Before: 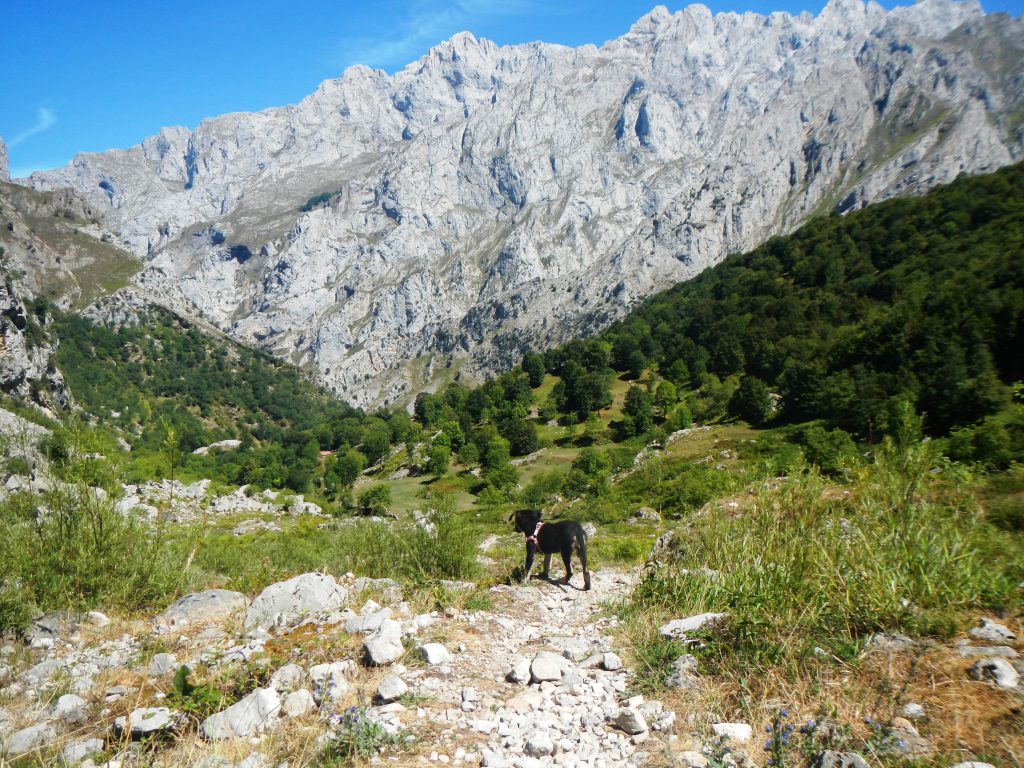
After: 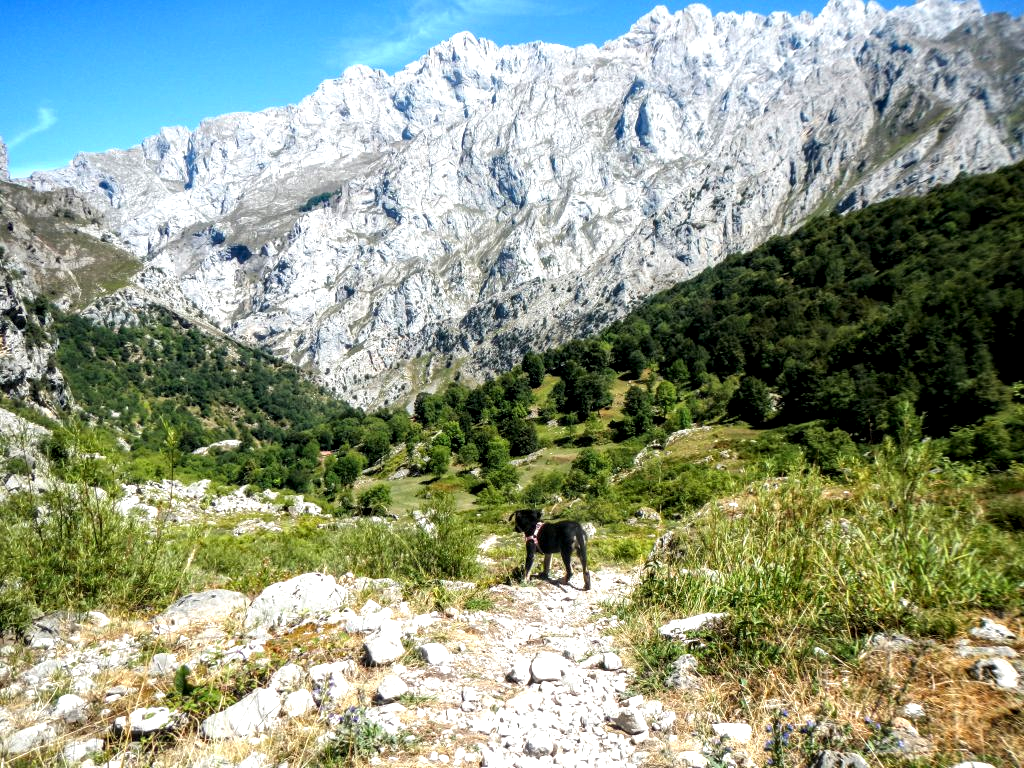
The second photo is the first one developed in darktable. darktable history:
tone equalizer: -8 EV -0.423 EV, -7 EV -0.375 EV, -6 EV -0.357 EV, -5 EV -0.204 EV, -3 EV 0.248 EV, -2 EV 0.318 EV, -1 EV 0.415 EV, +0 EV 0.397 EV
local contrast: detail 150%
